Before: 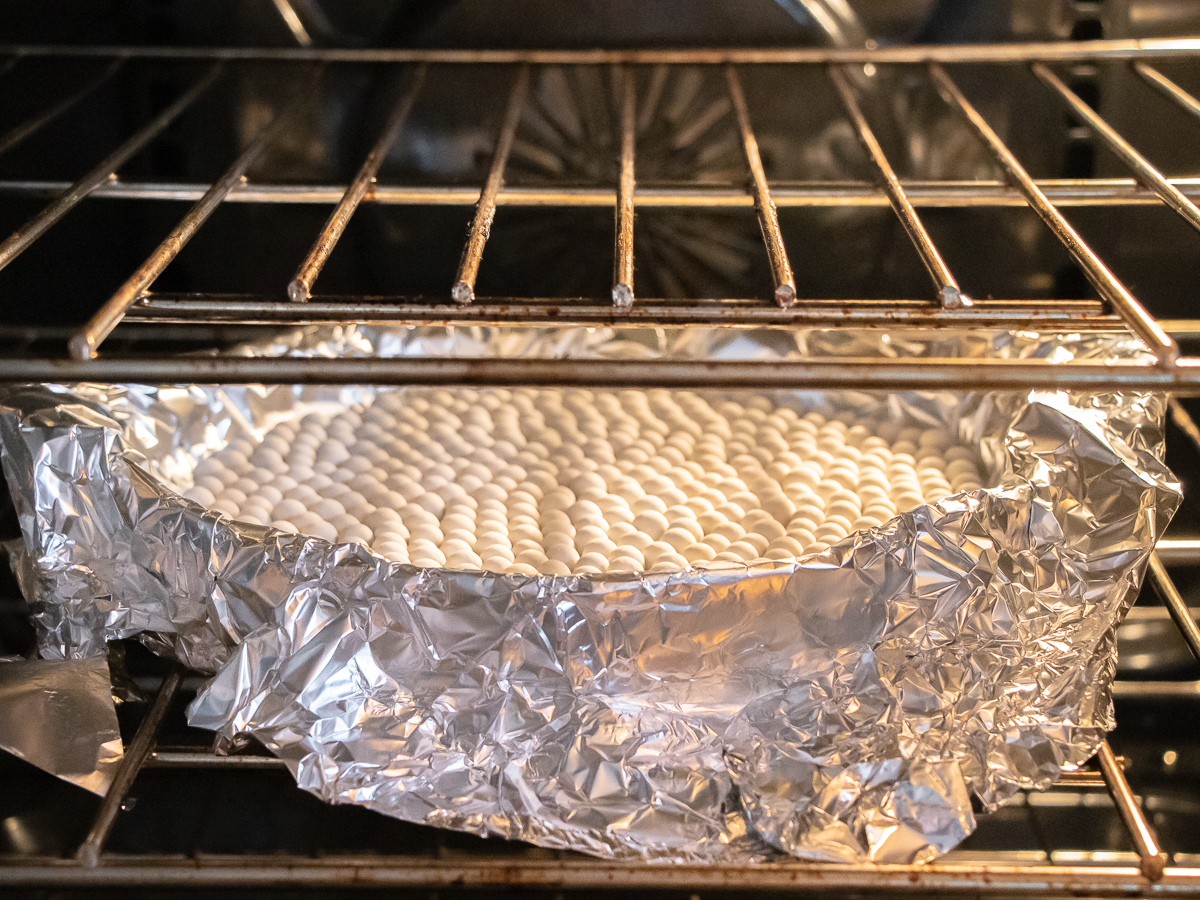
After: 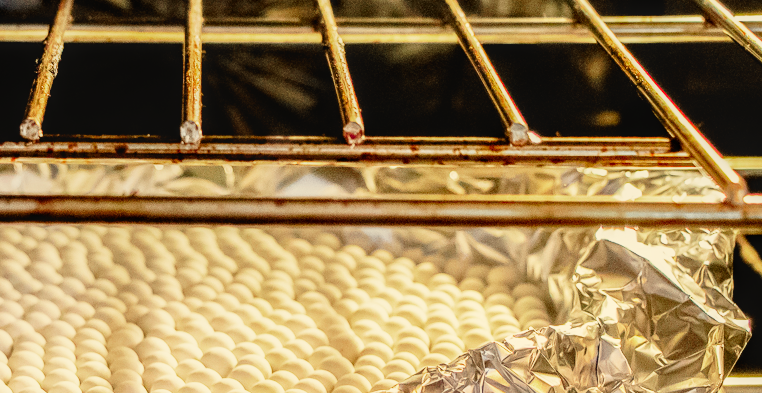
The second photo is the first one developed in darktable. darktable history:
crop: left 36.065%, top 18.163%, right 0.411%, bottom 38.131%
local contrast: on, module defaults
color correction: highlights a* 2.29, highlights b* 22.64
color zones: curves: ch0 [(0, 0.466) (0.128, 0.466) (0.25, 0.5) (0.375, 0.456) (0.5, 0.5) (0.625, 0.5) (0.737, 0.652) (0.875, 0.5)]; ch1 [(0, 0.603) (0.125, 0.618) (0.261, 0.348) (0.372, 0.353) (0.497, 0.363) (0.611, 0.45) (0.731, 0.427) (0.875, 0.518) (0.998, 0.652)]; ch2 [(0, 0.559) (0.125, 0.451) (0.253, 0.564) (0.37, 0.578) (0.5, 0.466) (0.625, 0.471) (0.731, 0.471) (0.88, 0.485)]
color balance rgb: linear chroma grading › global chroma 0.336%, perceptual saturation grading › global saturation 0.754%
filmic rgb: black relative exposure -7.13 EV, white relative exposure 5.34 EV, hardness 3.02, contrast in shadows safe
tone curve: curves: ch0 [(0, 0.016) (0.11, 0.039) (0.259, 0.235) (0.383, 0.437) (0.499, 0.597) (0.733, 0.867) (0.843, 0.948) (1, 1)], preserve colors none
